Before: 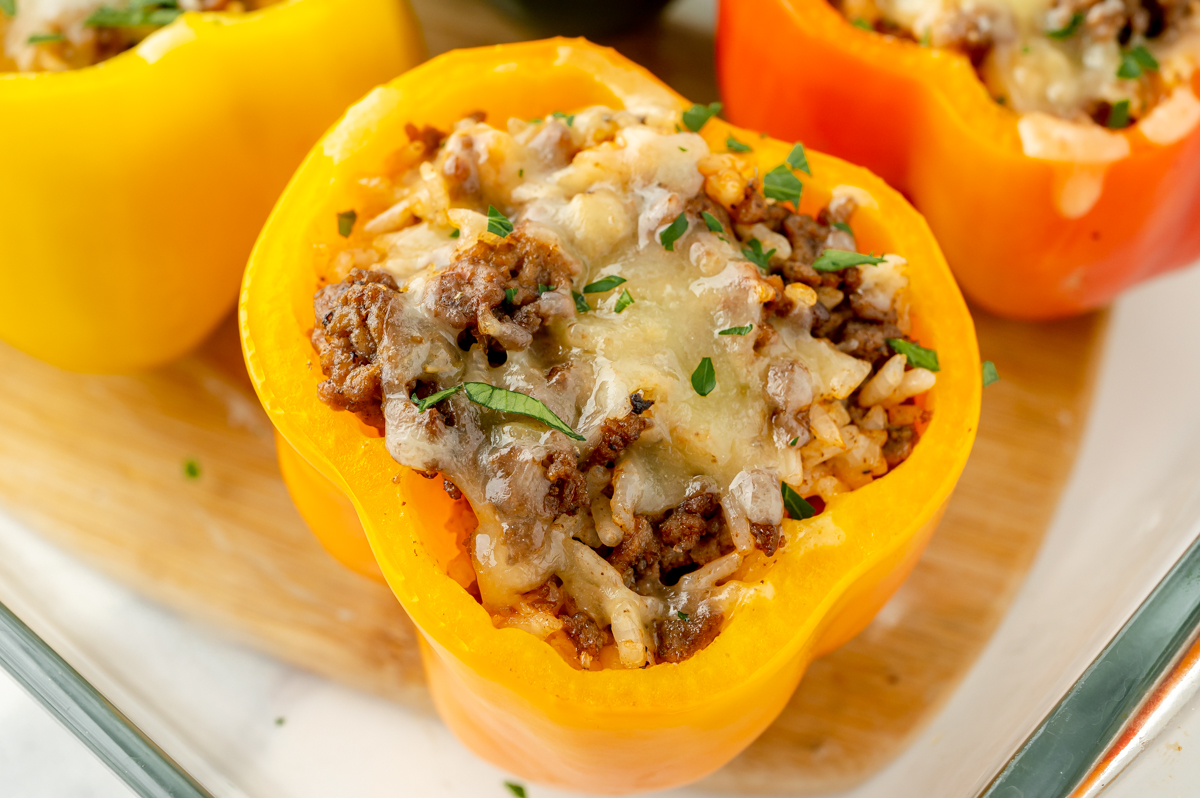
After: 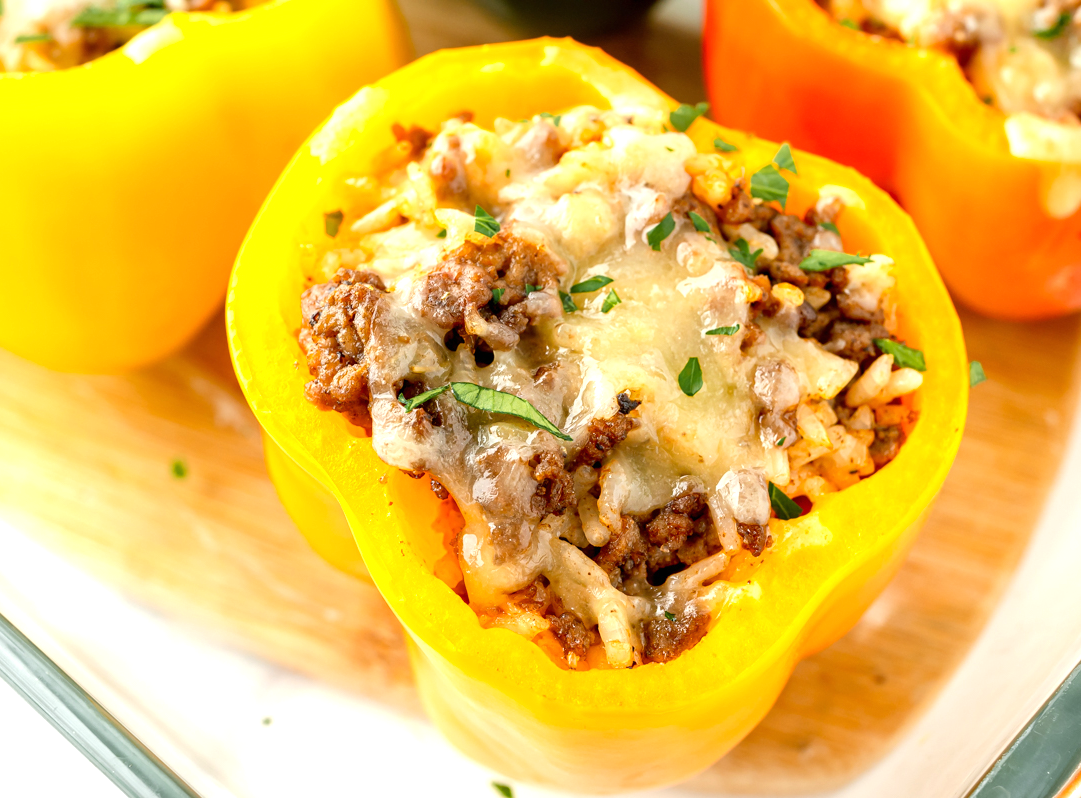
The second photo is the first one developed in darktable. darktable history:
exposure: black level correction 0, exposure 0.7 EV, compensate exposure bias true, compensate highlight preservation false
crop and rotate: left 1.088%, right 8.807%
